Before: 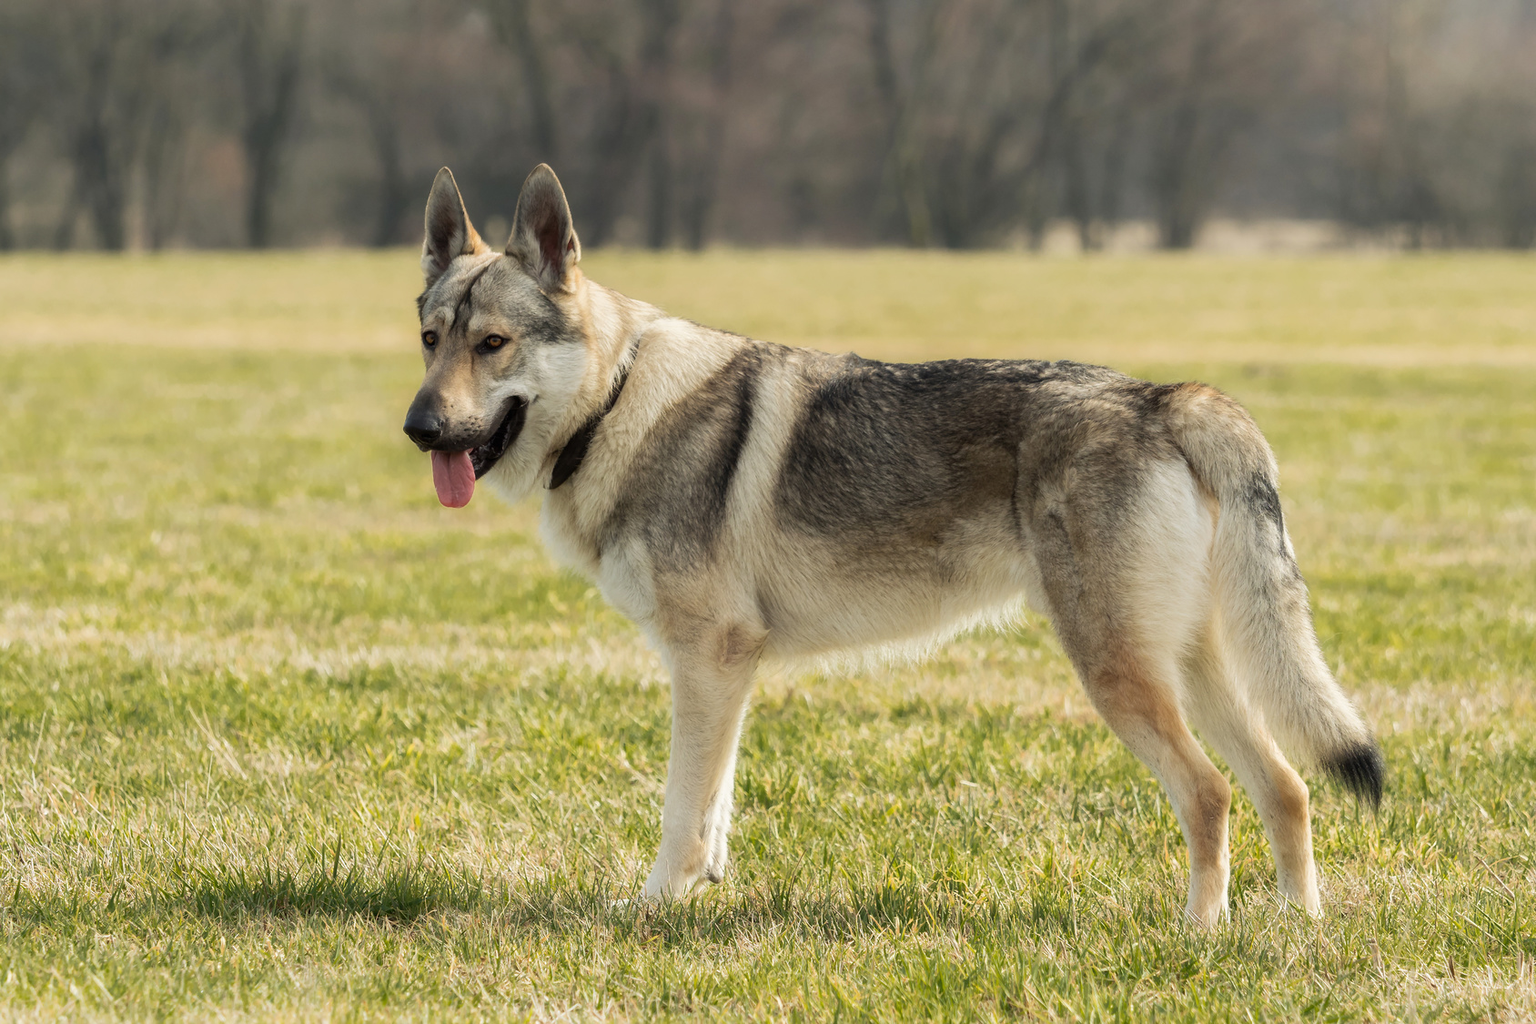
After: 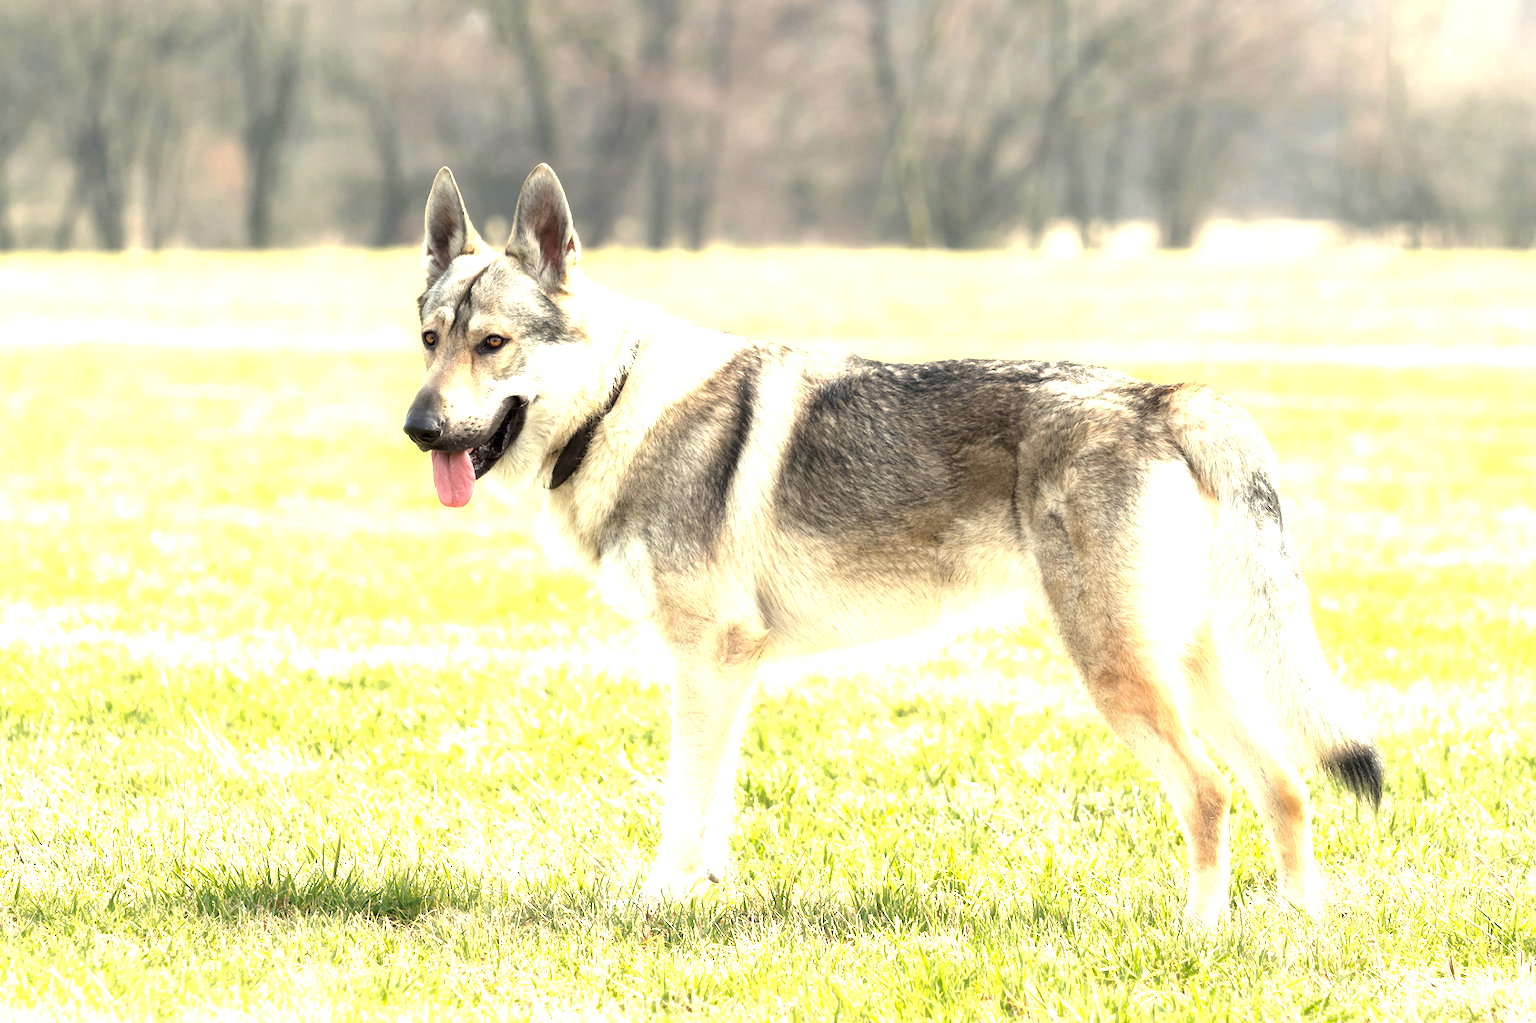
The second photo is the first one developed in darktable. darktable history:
exposure: black level correction 0.001, exposure 1.822 EV, compensate exposure bias true, compensate highlight preservation false
